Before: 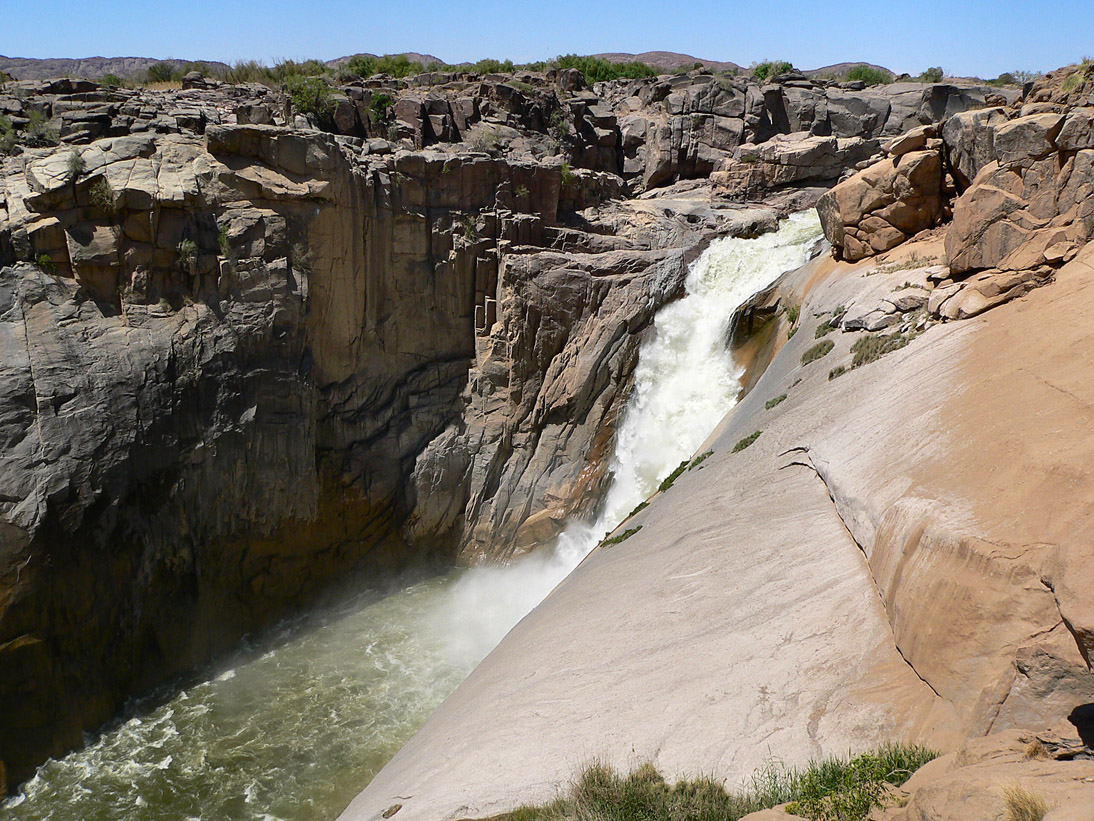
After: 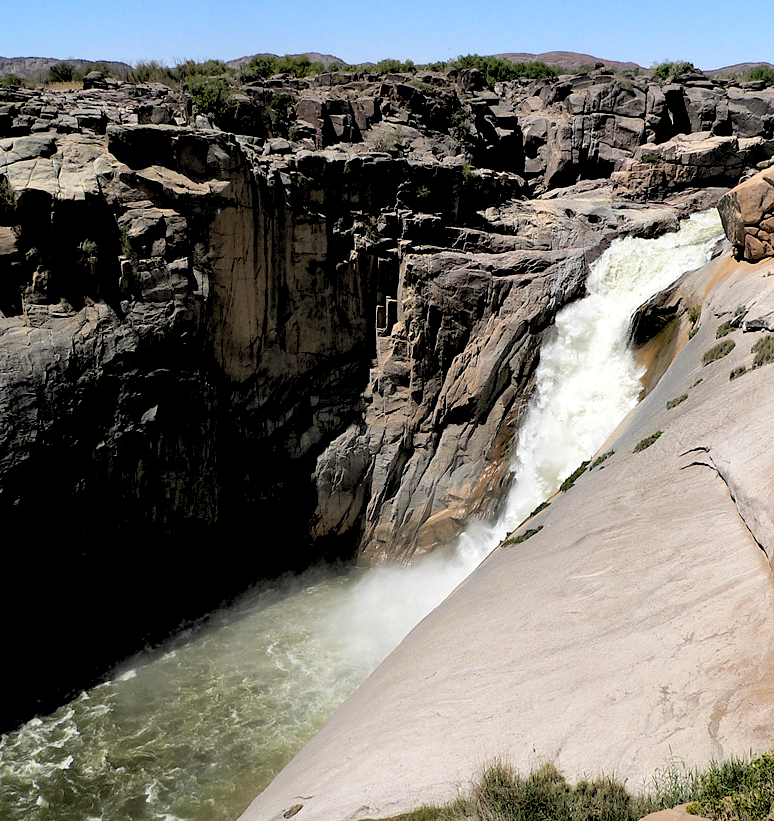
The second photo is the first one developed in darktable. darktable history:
crop and rotate: left 9.061%, right 20.142%
rgb levels: levels [[0.029, 0.461, 0.922], [0, 0.5, 1], [0, 0.5, 1]]
